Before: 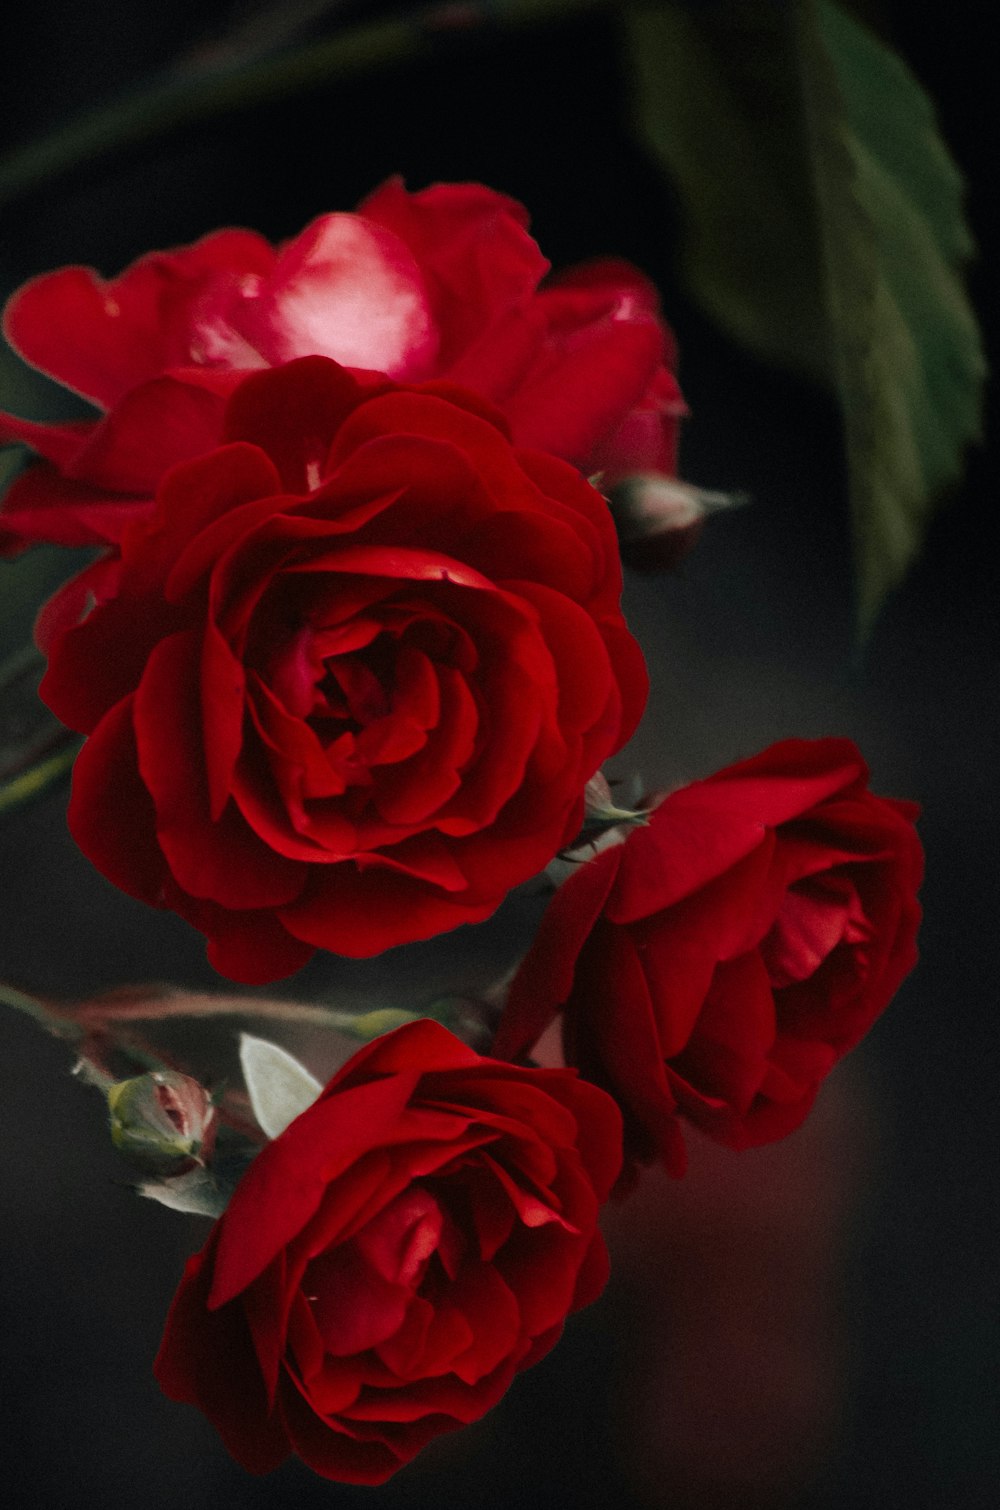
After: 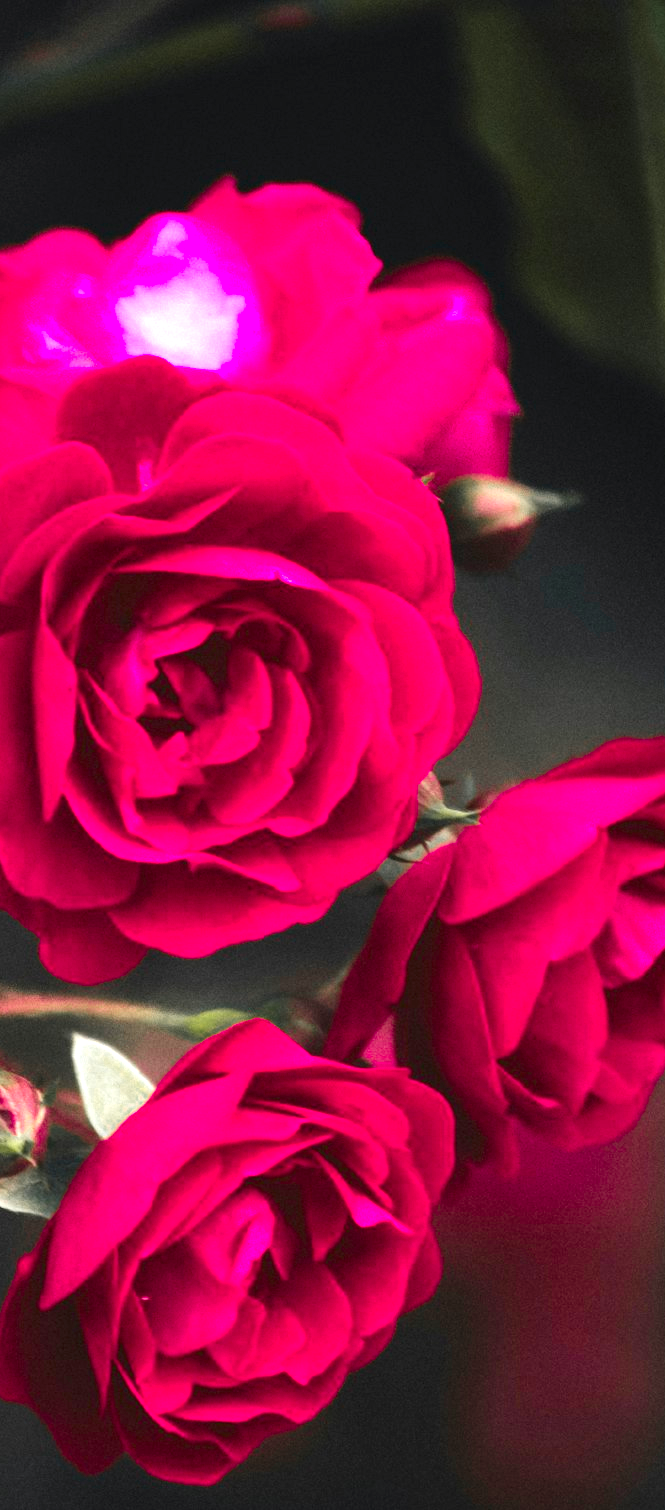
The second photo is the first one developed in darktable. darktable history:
exposure: black level correction -0.002, exposure 1.35 EV, compensate highlight preservation false
color zones: curves: ch0 [(0, 0.533) (0.126, 0.533) (0.234, 0.533) (0.368, 0.357) (0.5, 0.5) (0.625, 0.5) (0.74, 0.637) (0.875, 0.5)]; ch1 [(0.004, 0.708) (0.129, 0.662) (0.25, 0.5) (0.375, 0.331) (0.496, 0.396) (0.625, 0.649) (0.739, 0.26) (0.875, 0.5) (1, 0.478)]; ch2 [(0, 0.409) (0.132, 0.403) (0.236, 0.558) (0.379, 0.448) (0.5, 0.5) (0.625, 0.5) (0.691, 0.39) (0.875, 0.5)]
contrast brightness saturation: contrast 0.09, saturation 0.28
crop: left 16.899%, right 16.556%
